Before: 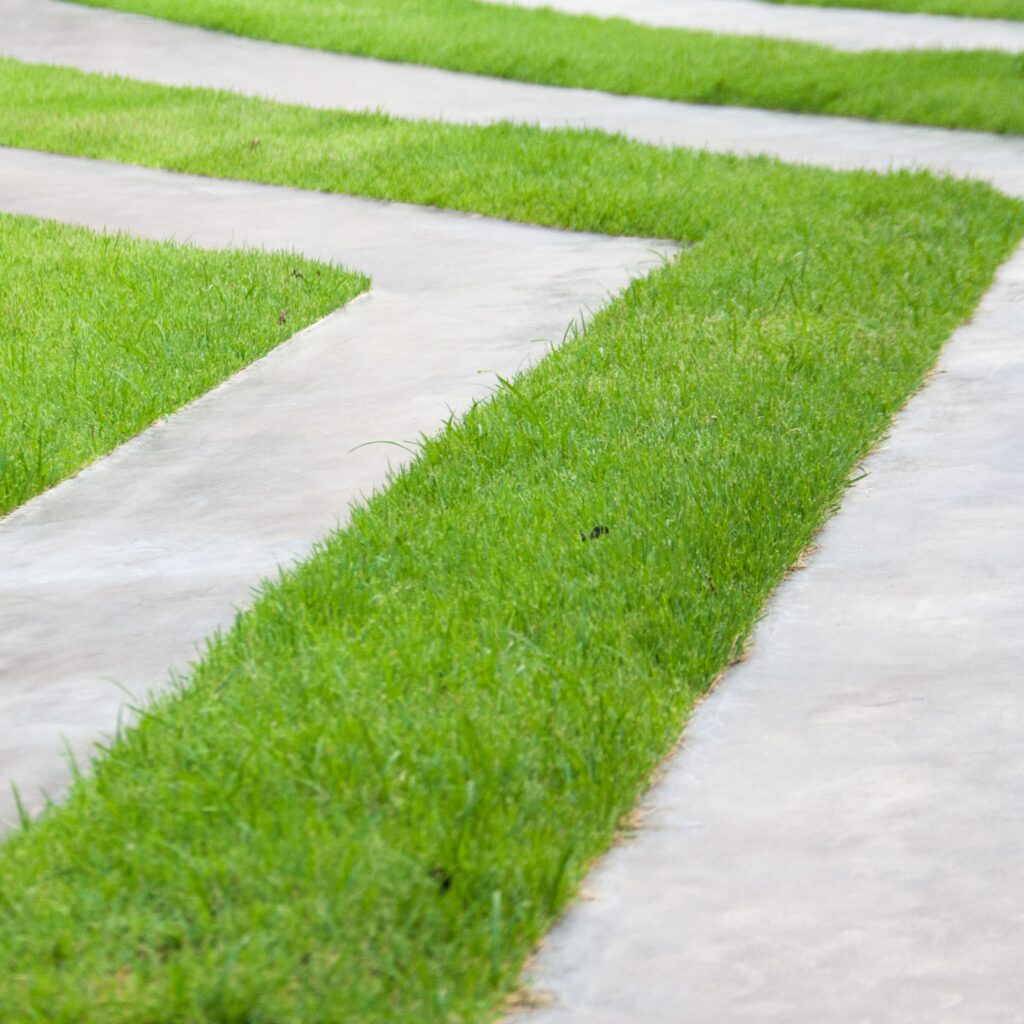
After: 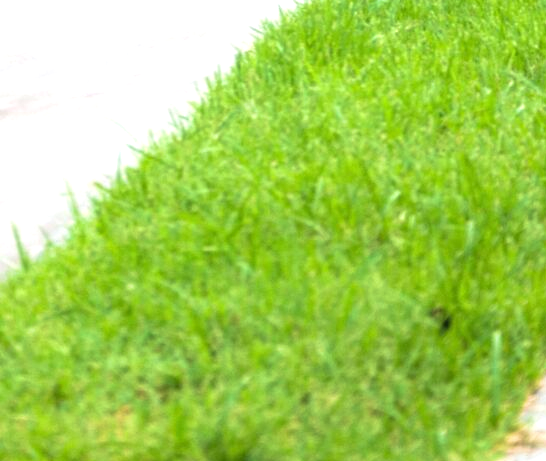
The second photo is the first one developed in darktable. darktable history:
crop and rotate: top 54.778%, right 46.61%, bottom 0.159%
velvia: strength 36.57%
exposure: exposure 0.766 EV, compensate highlight preservation false
